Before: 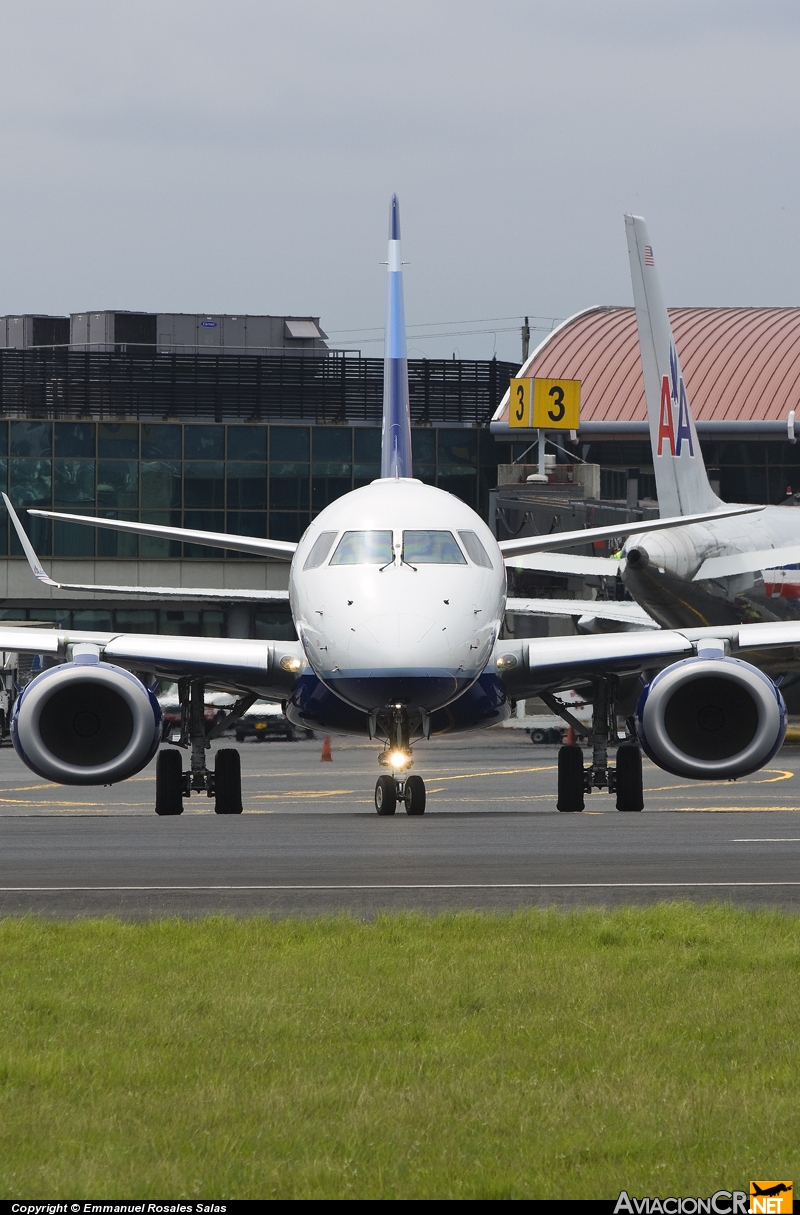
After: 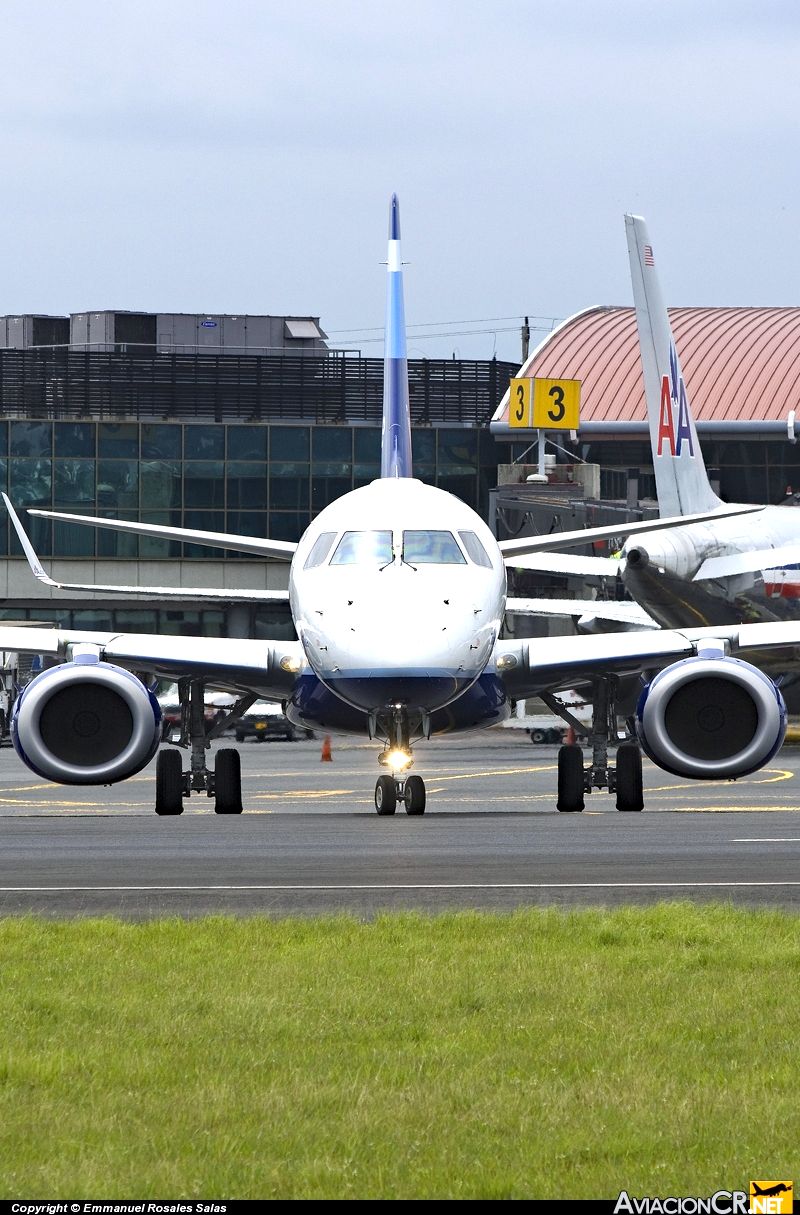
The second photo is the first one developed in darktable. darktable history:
exposure: black level correction 0, exposure 0.7 EV, compensate exposure bias true, compensate highlight preservation false
white balance: red 0.98, blue 1.034
local contrast: highlights 100%, shadows 100%, detail 120%, midtone range 0.2
haze removal: compatibility mode true, adaptive false
